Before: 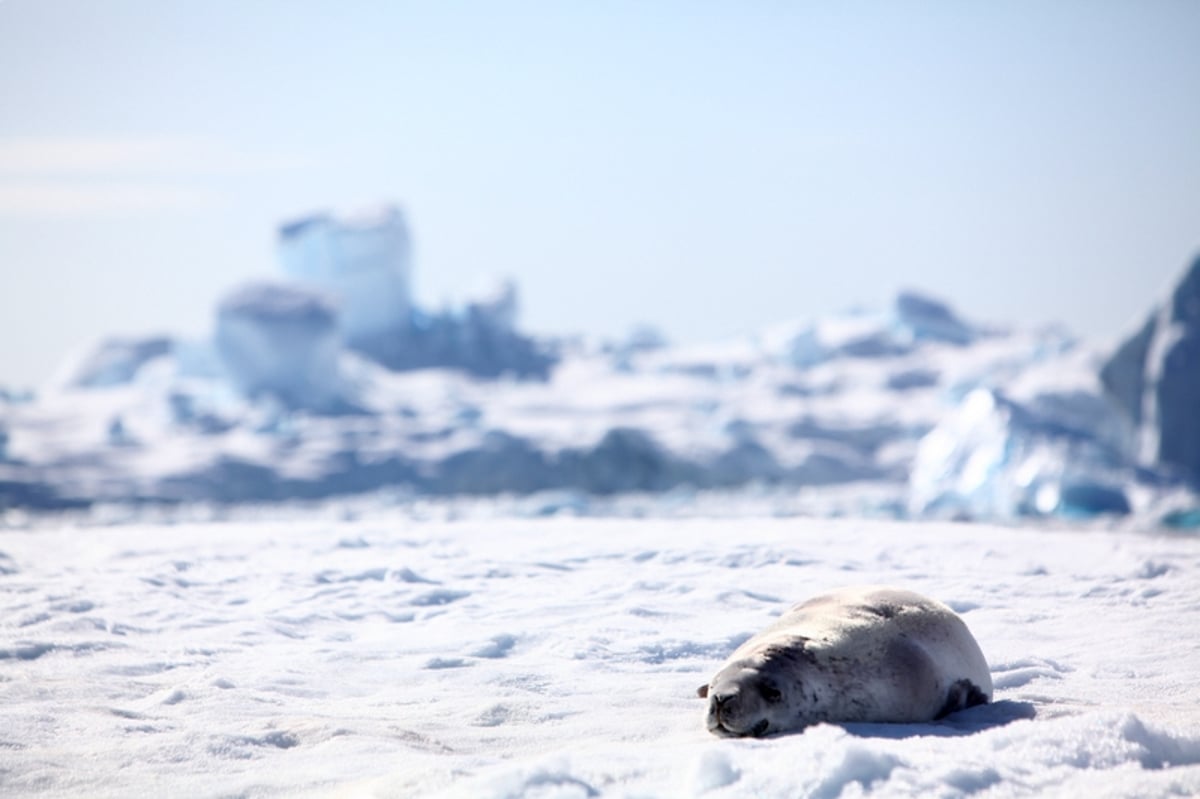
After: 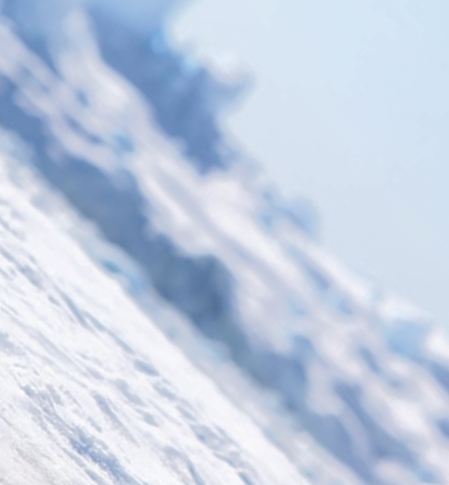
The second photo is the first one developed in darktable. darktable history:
crop and rotate: angle -45.6°, top 16.8%, right 0.798%, bottom 11.728%
tone curve: curves: ch0 [(0, 0) (0.003, 0.217) (0.011, 0.217) (0.025, 0.229) (0.044, 0.243) (0.069, 0.253) (0.1, 0.265) (0.136, 0.281) (0.177, 0.305) (0.224, 0.331) (0.277, 0.369) (0.335, 0.415) (0.399, 0.472) (0.468, 0.543) (0.543, 0.609) (0.623, 0.676) (0.709, 0.734) (0.801, 0.798) (0.898, 0.849) (1, 1)], color space Lab, independent channels, preserve colors none
